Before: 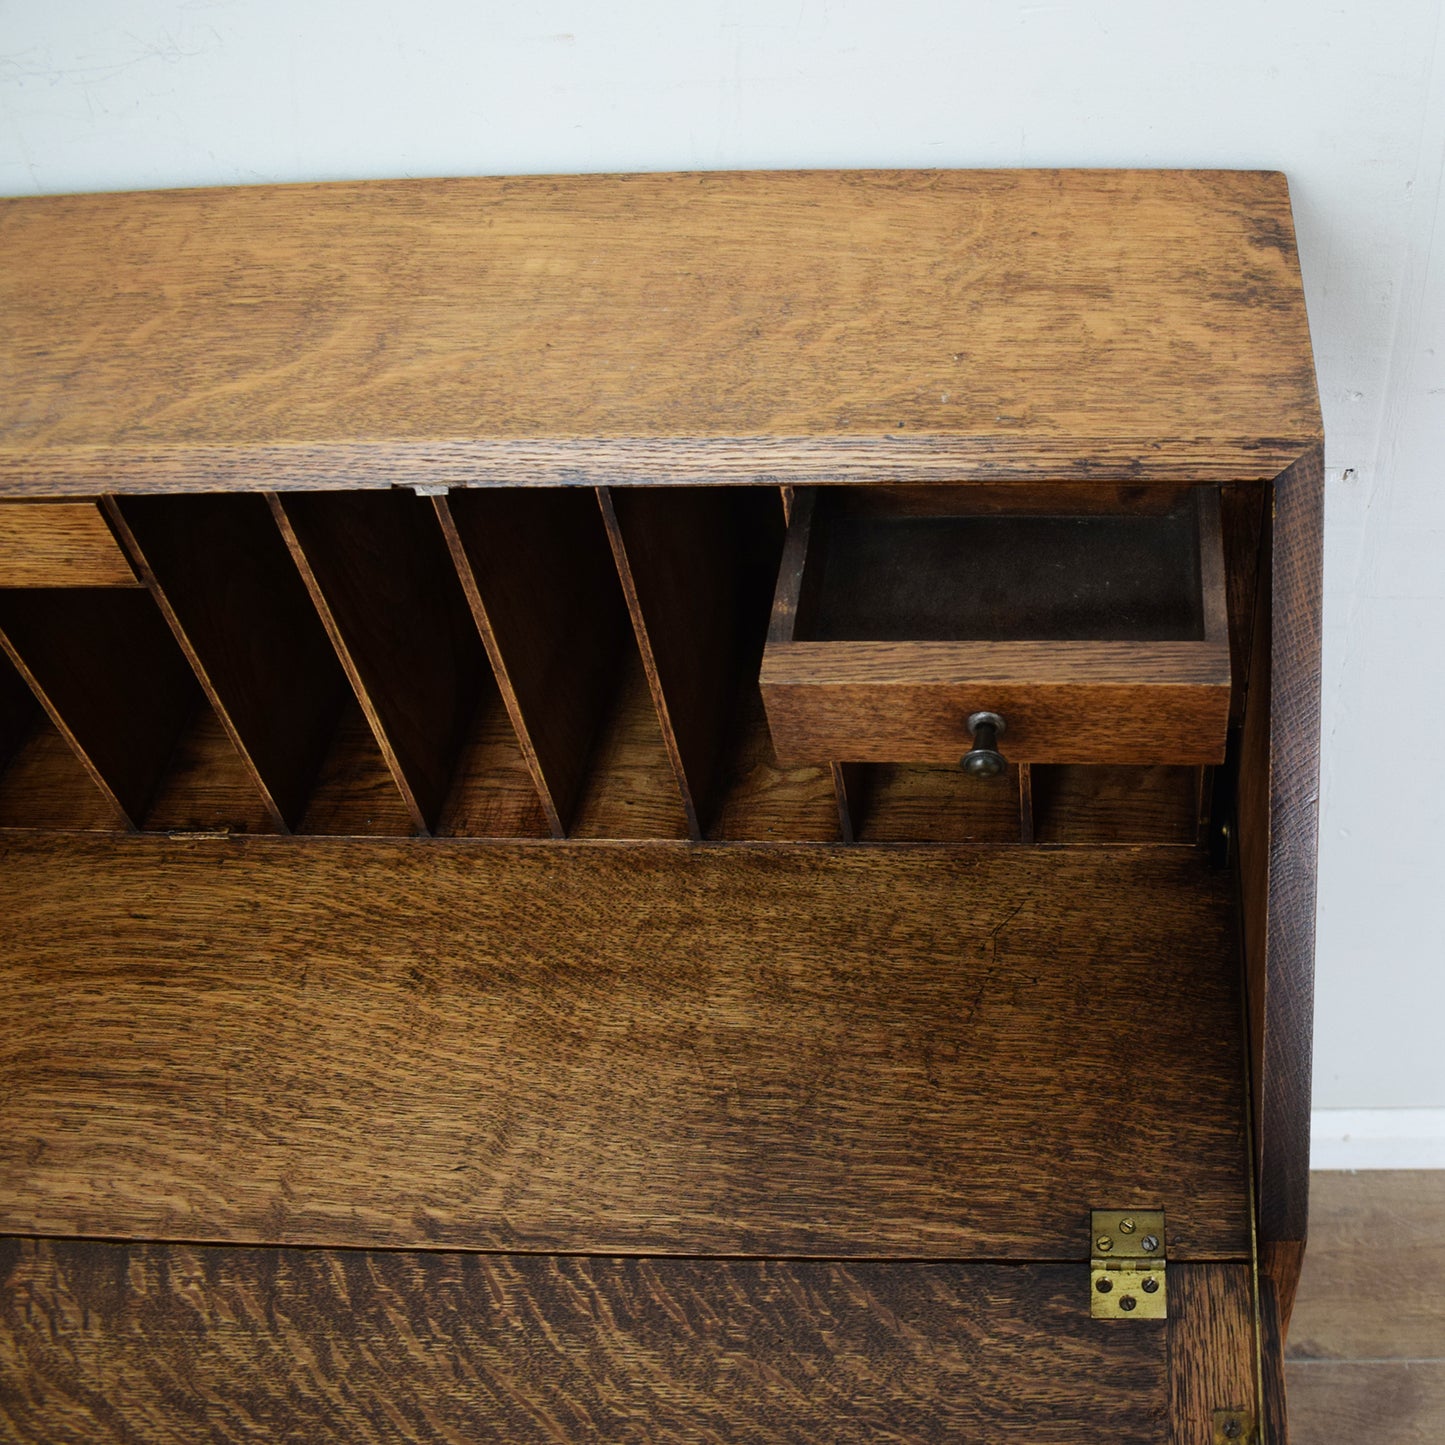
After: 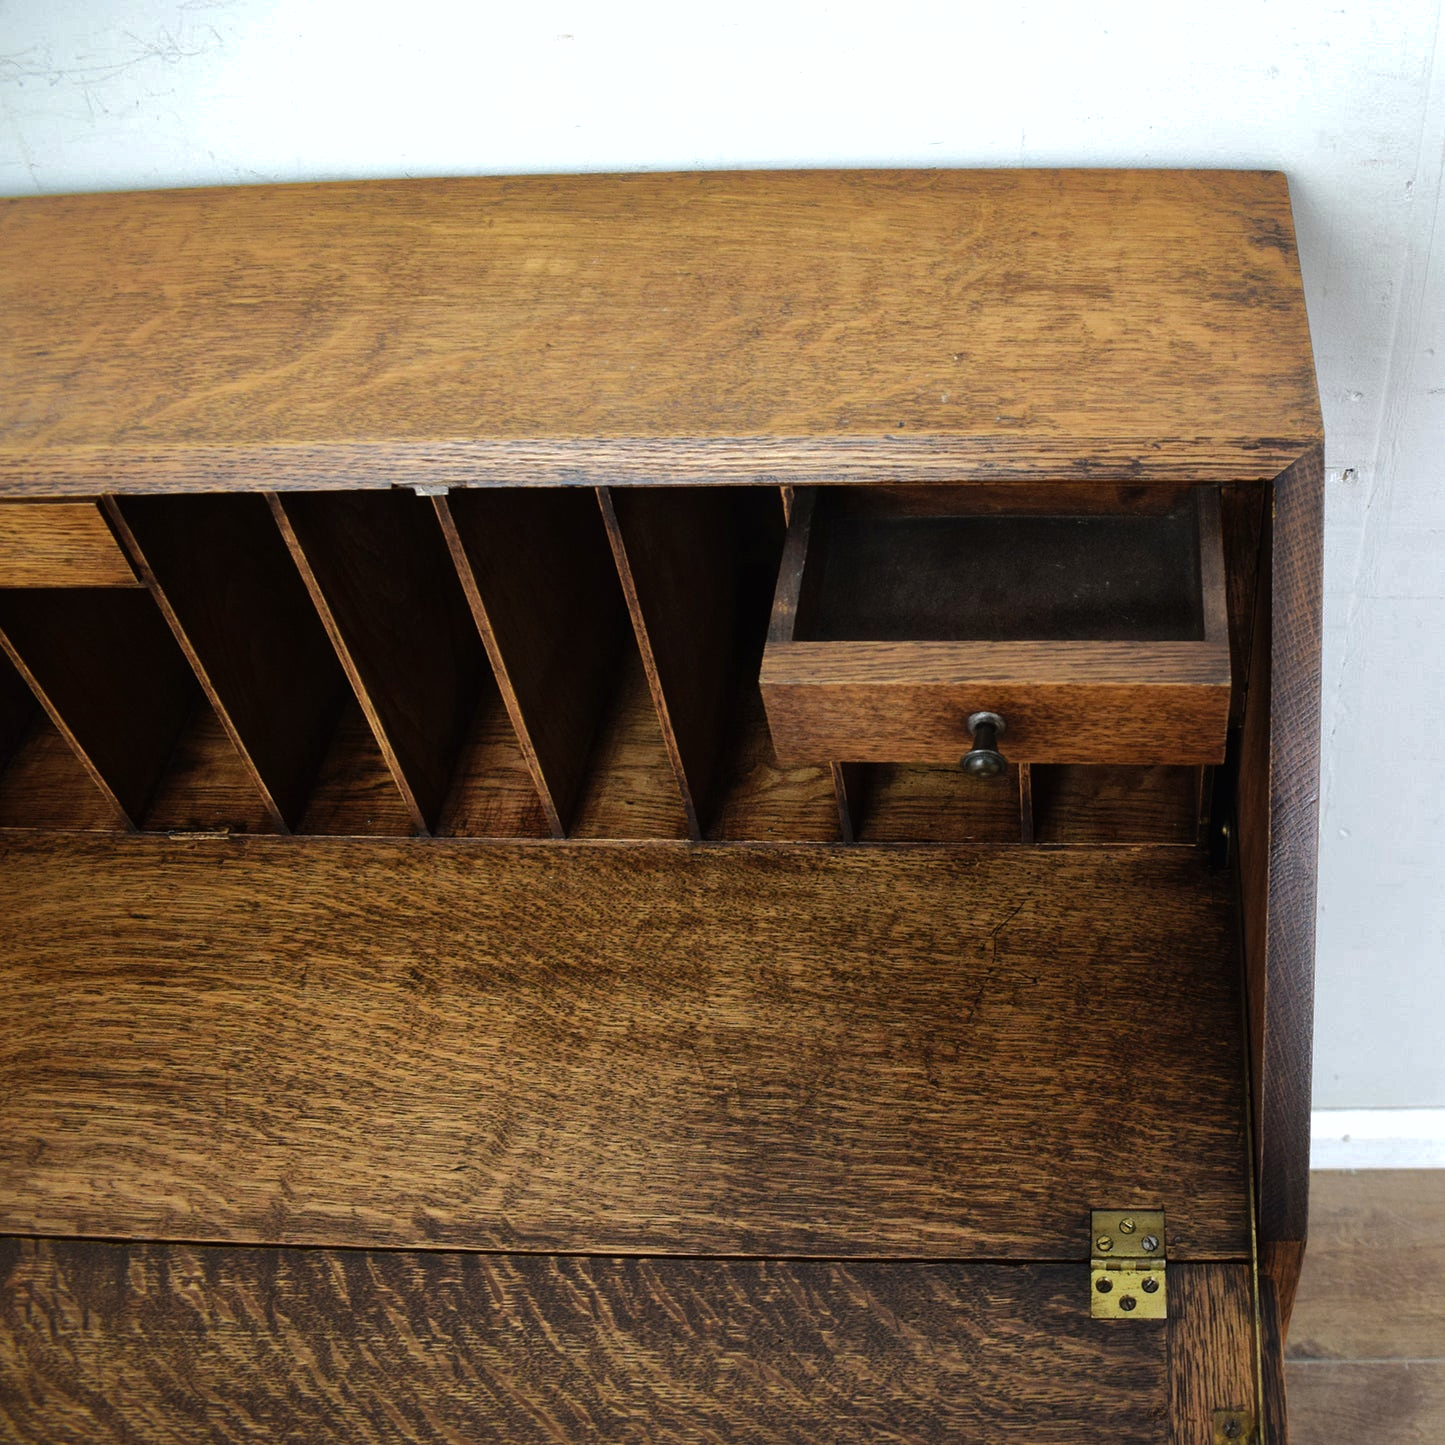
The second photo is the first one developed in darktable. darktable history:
white balance: emerald 1
shadows and highlights: shadows 40, highlights -60
tone equalizer: -8 EV -0.417 EV, -7 EV -0.389 EV, -6 EV -0.333 EV, -5 EV -0.222 EV, -3 EV 0.222 EV, -2 EV 0.333 EV, -1 EV 0.389 EV, +0 EV 0.417 EV, edges refinement/feathering 500, mask exposure compensation -1.57 EV, preserve details no
